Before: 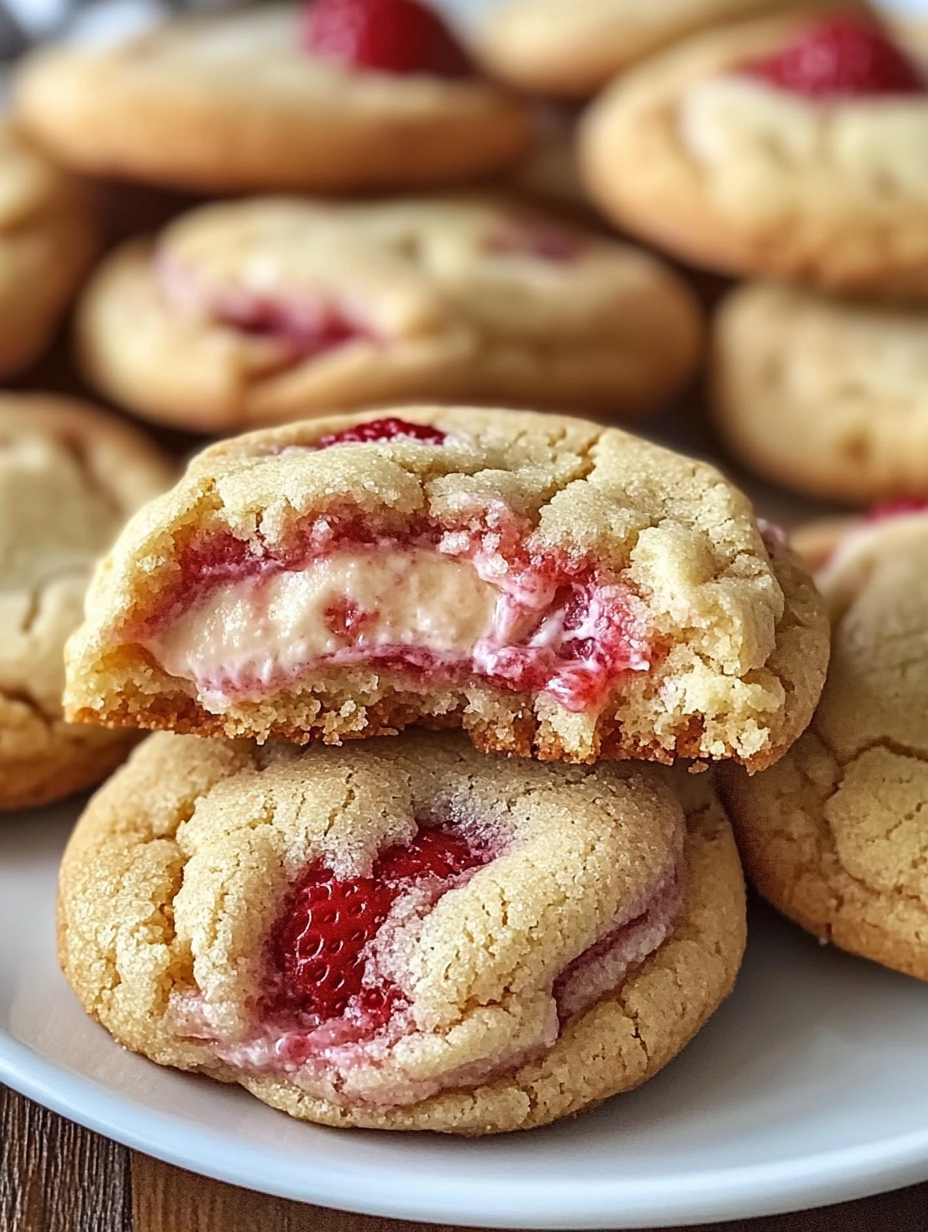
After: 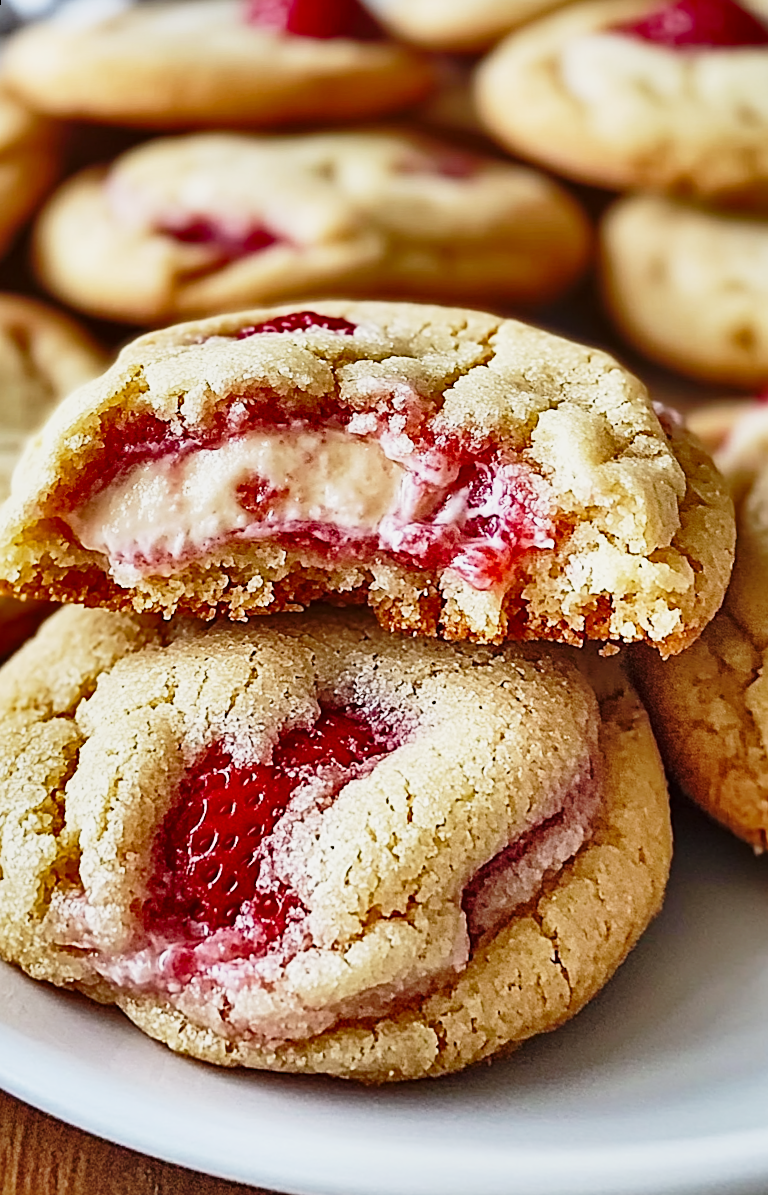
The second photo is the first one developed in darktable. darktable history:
rotate and perspective: rotation 0.72°, lens shift (vertical) -0.352, lens shift (horizontal) -0.051, crop left 0.152, crop right 0.859, crop top 0.019, crop bottom 0.964
crop and rotate: left 0.126%
base curve: curves: ch0 [(0, 0) (0.028, 0.03) (0.121, 0.232) (0.46, 0.748) (0.859, 0.968) (1, 1)], preserve colors none
shadows and highlights: white point adjustment -3.64, highlights -63.34, highlights color adjustment 42%, soften with gaussian
sharpen: on, module defaults
